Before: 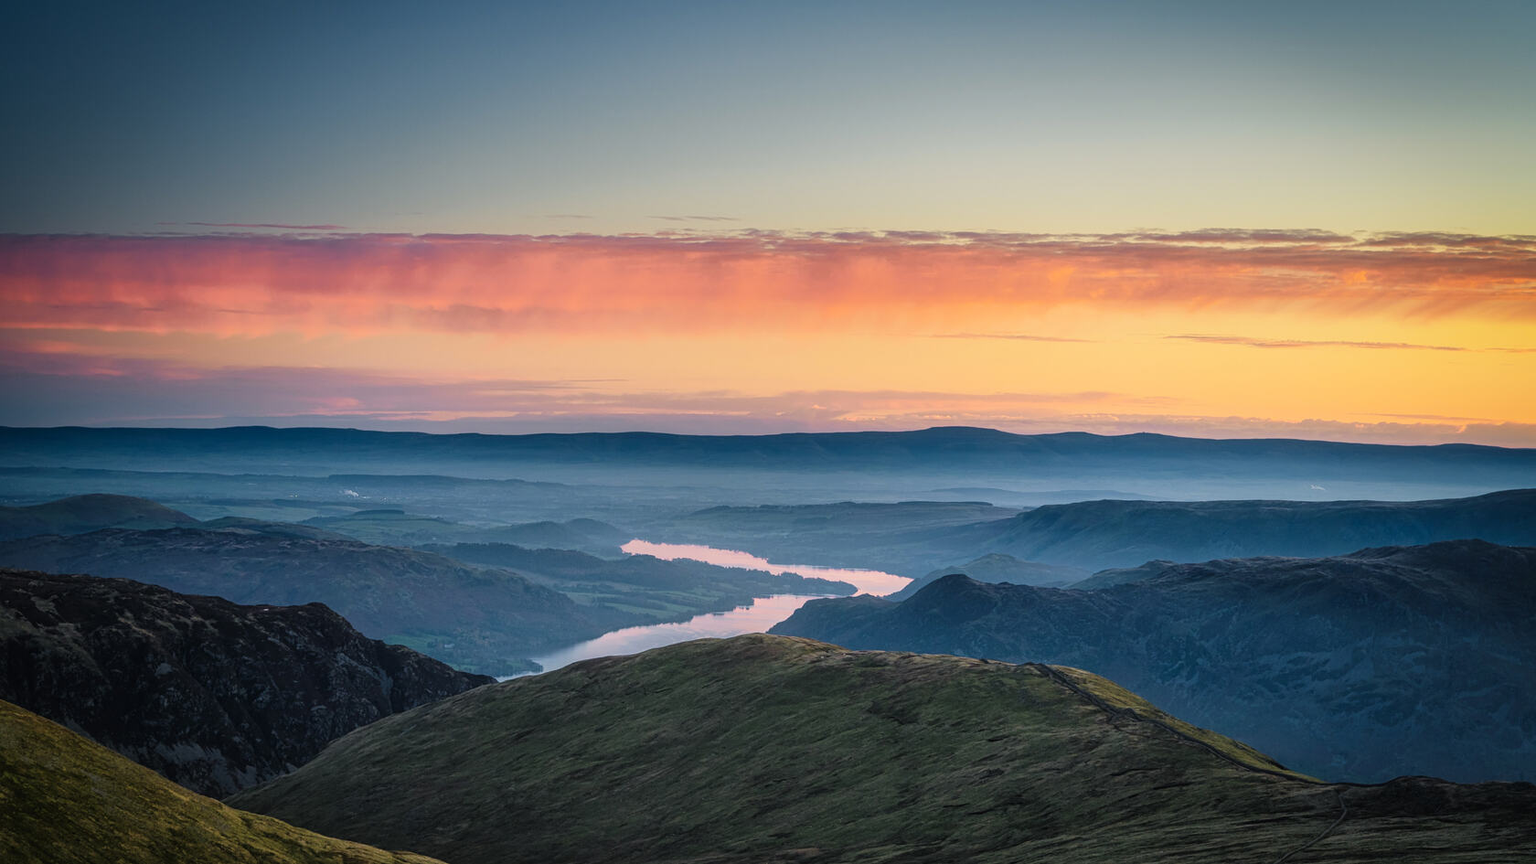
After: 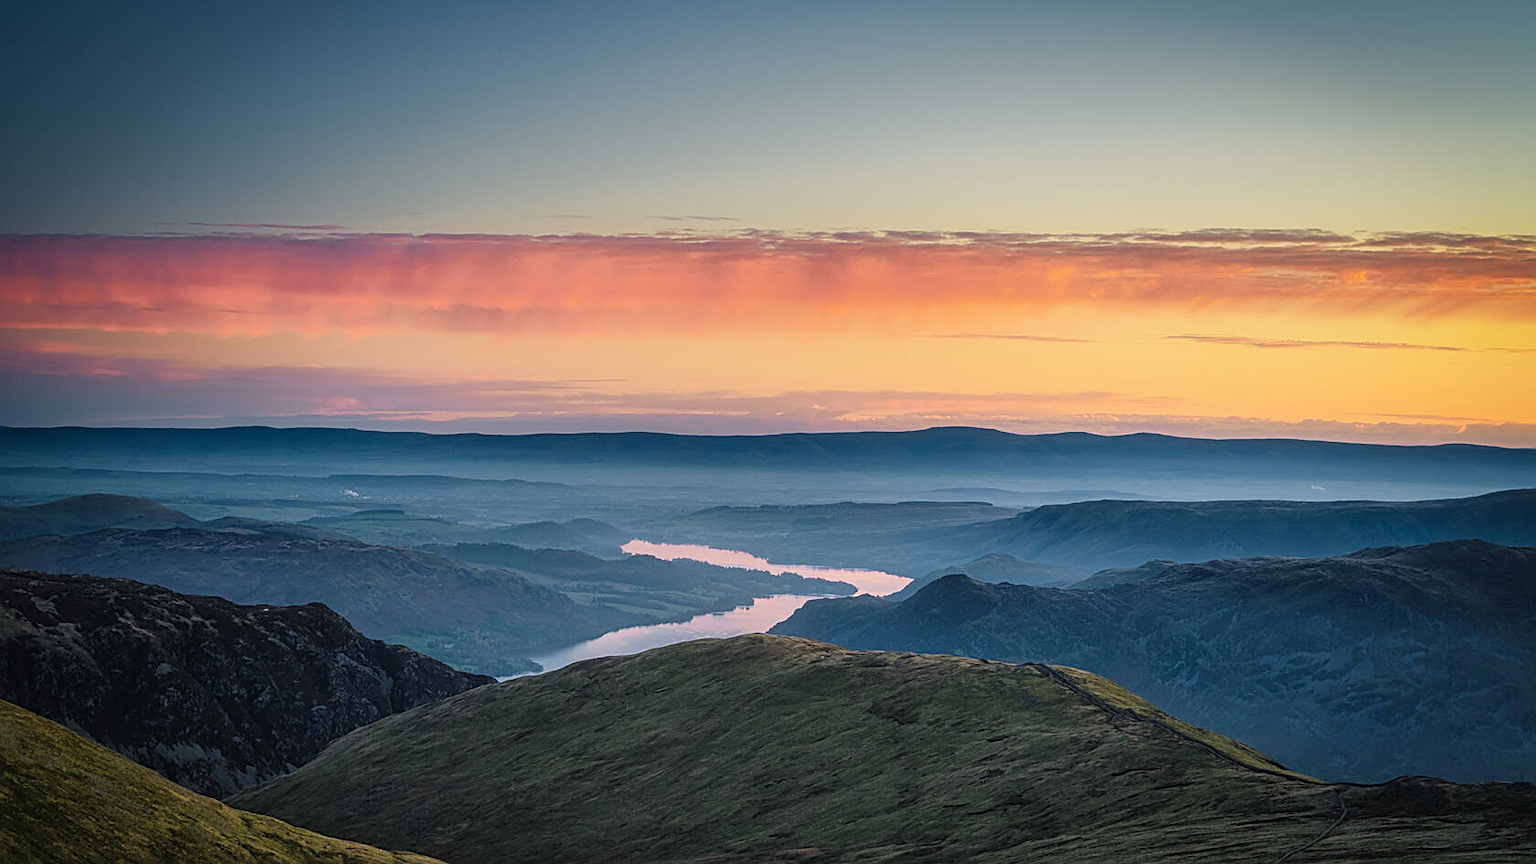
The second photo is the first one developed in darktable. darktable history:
shadows and highlights: shadows 25.01, highlights -24.41
exposure: compensate highlight preservation false
sharpen: on, module defaults
